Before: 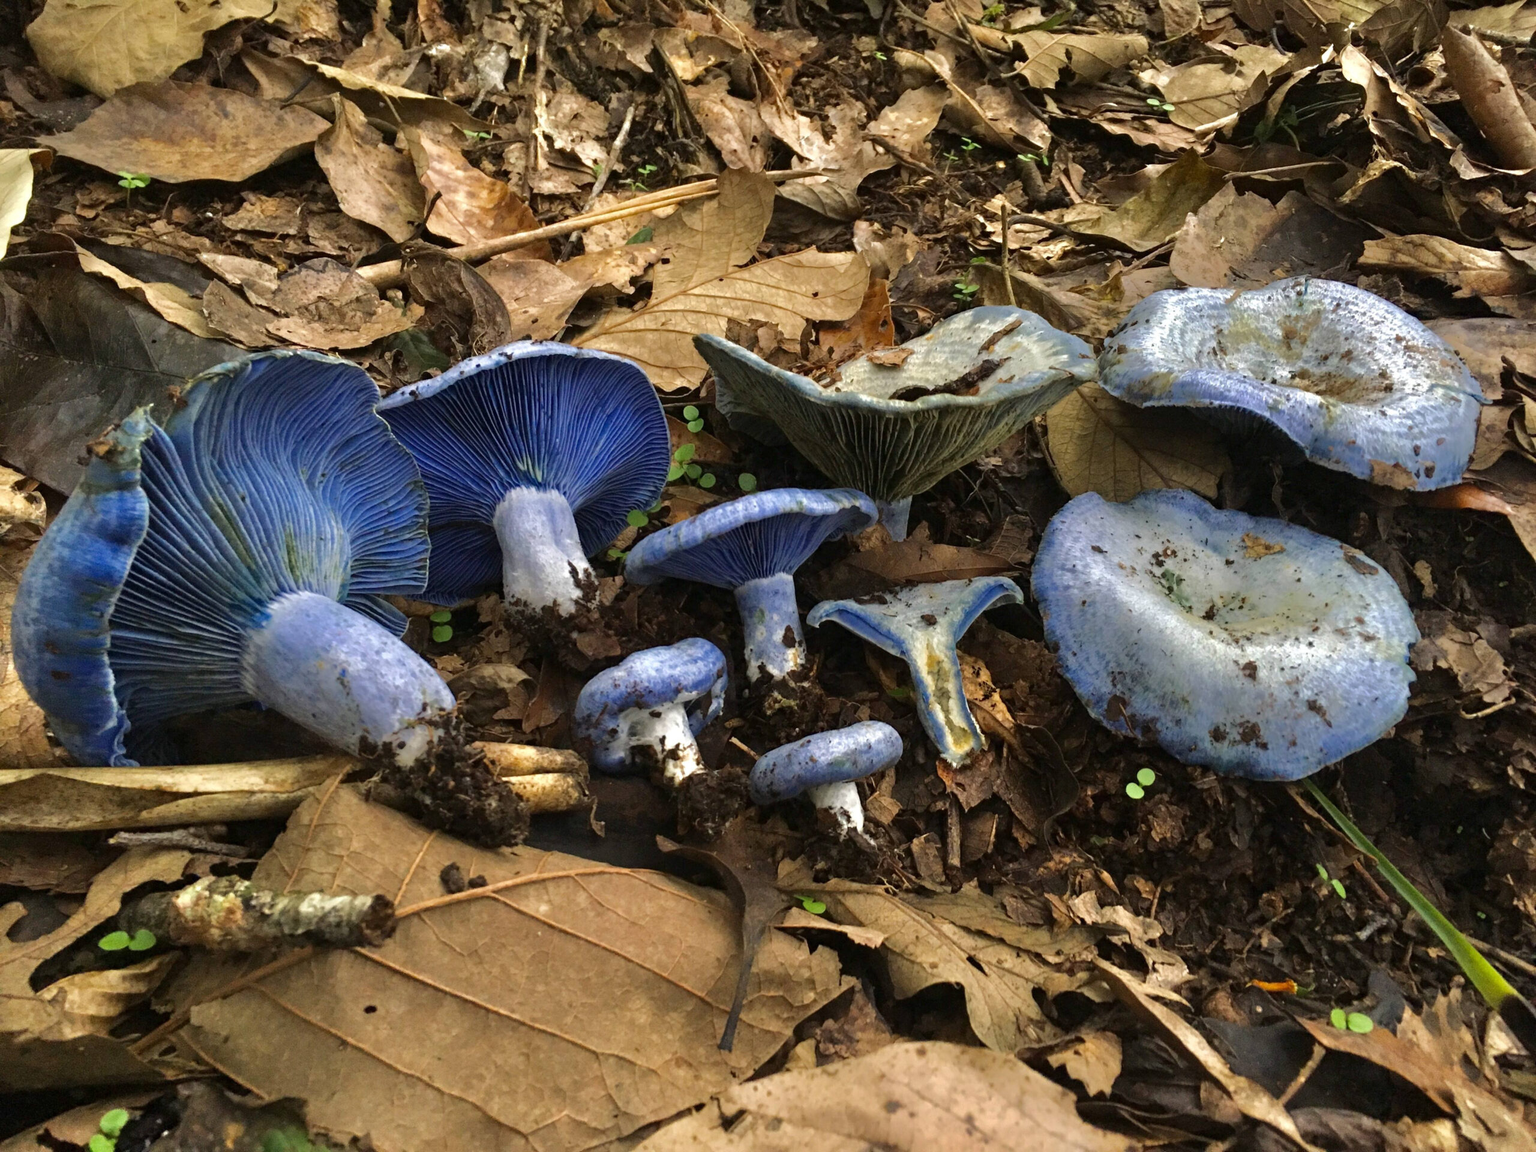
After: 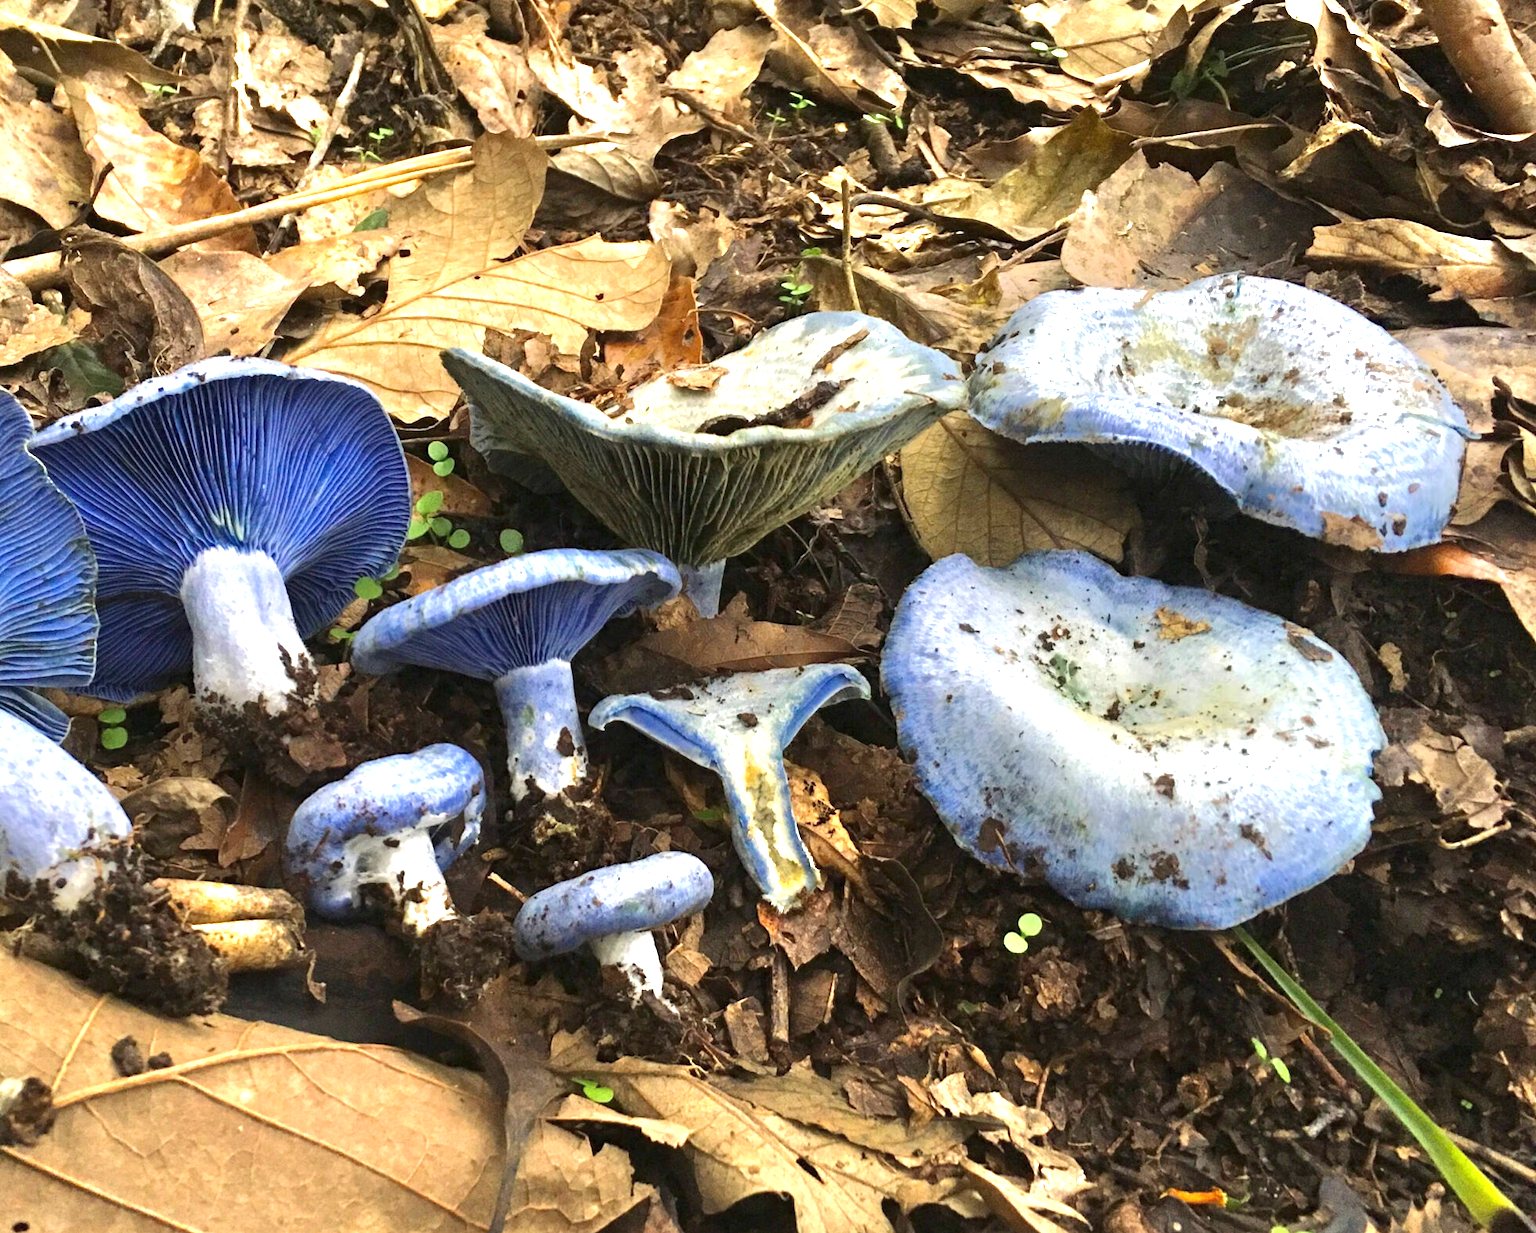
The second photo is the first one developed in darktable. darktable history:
crop: left 23.095%, top 5.827%, bottom 11.854%
exposure: black level correction 0, exposure 1.2 EV, compensate exposure bias true, compensate highlight preservation false
